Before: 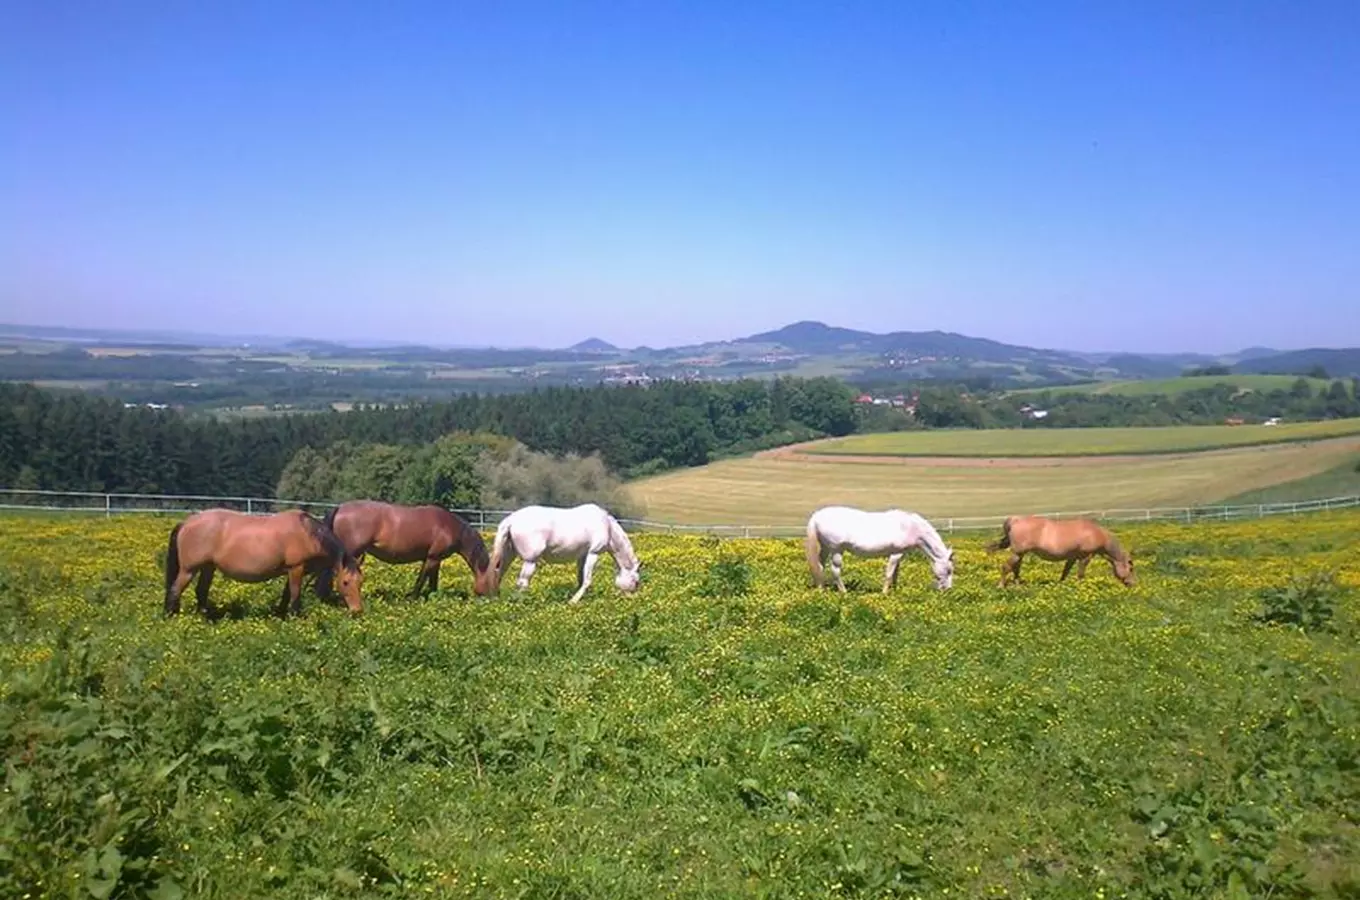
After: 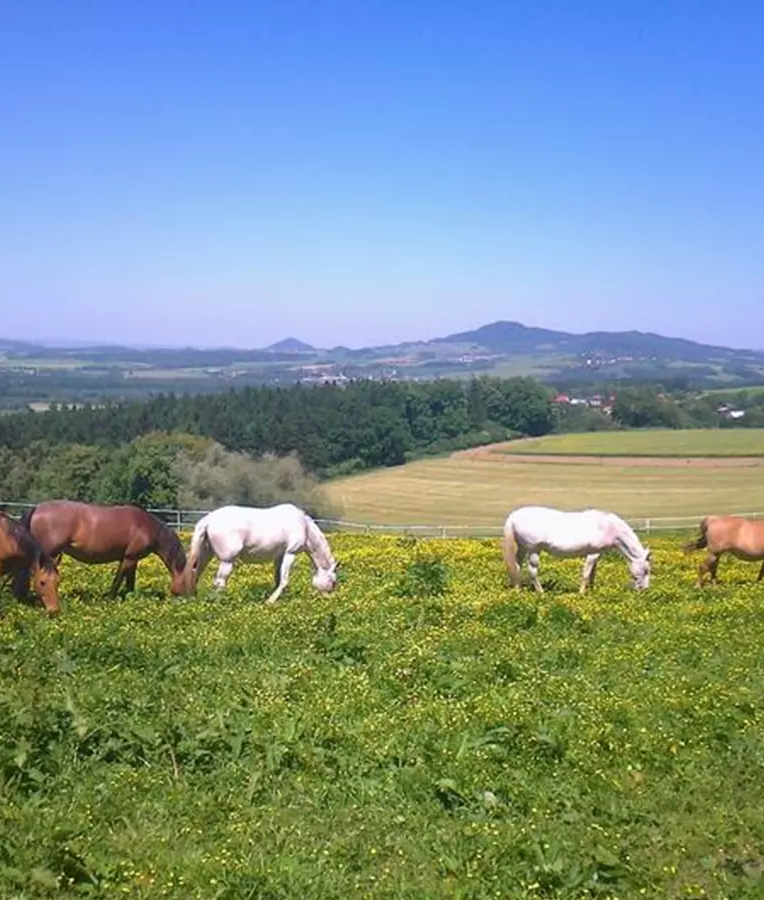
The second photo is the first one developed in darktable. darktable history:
crop and rotate: left 22.333%, right 21.427%
